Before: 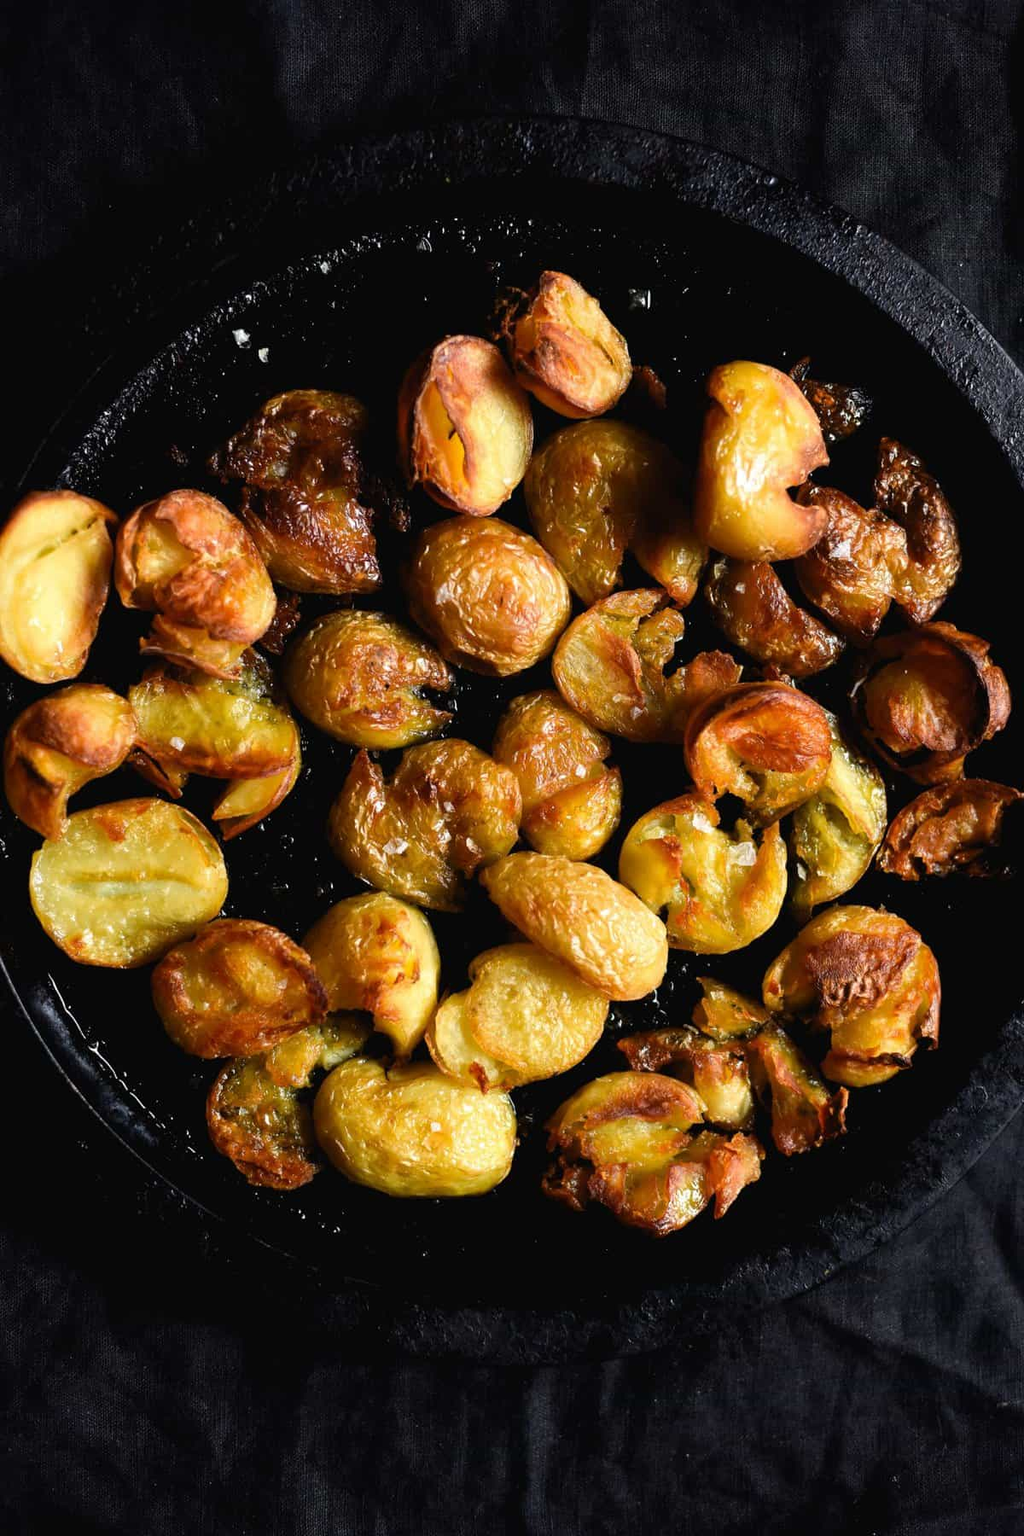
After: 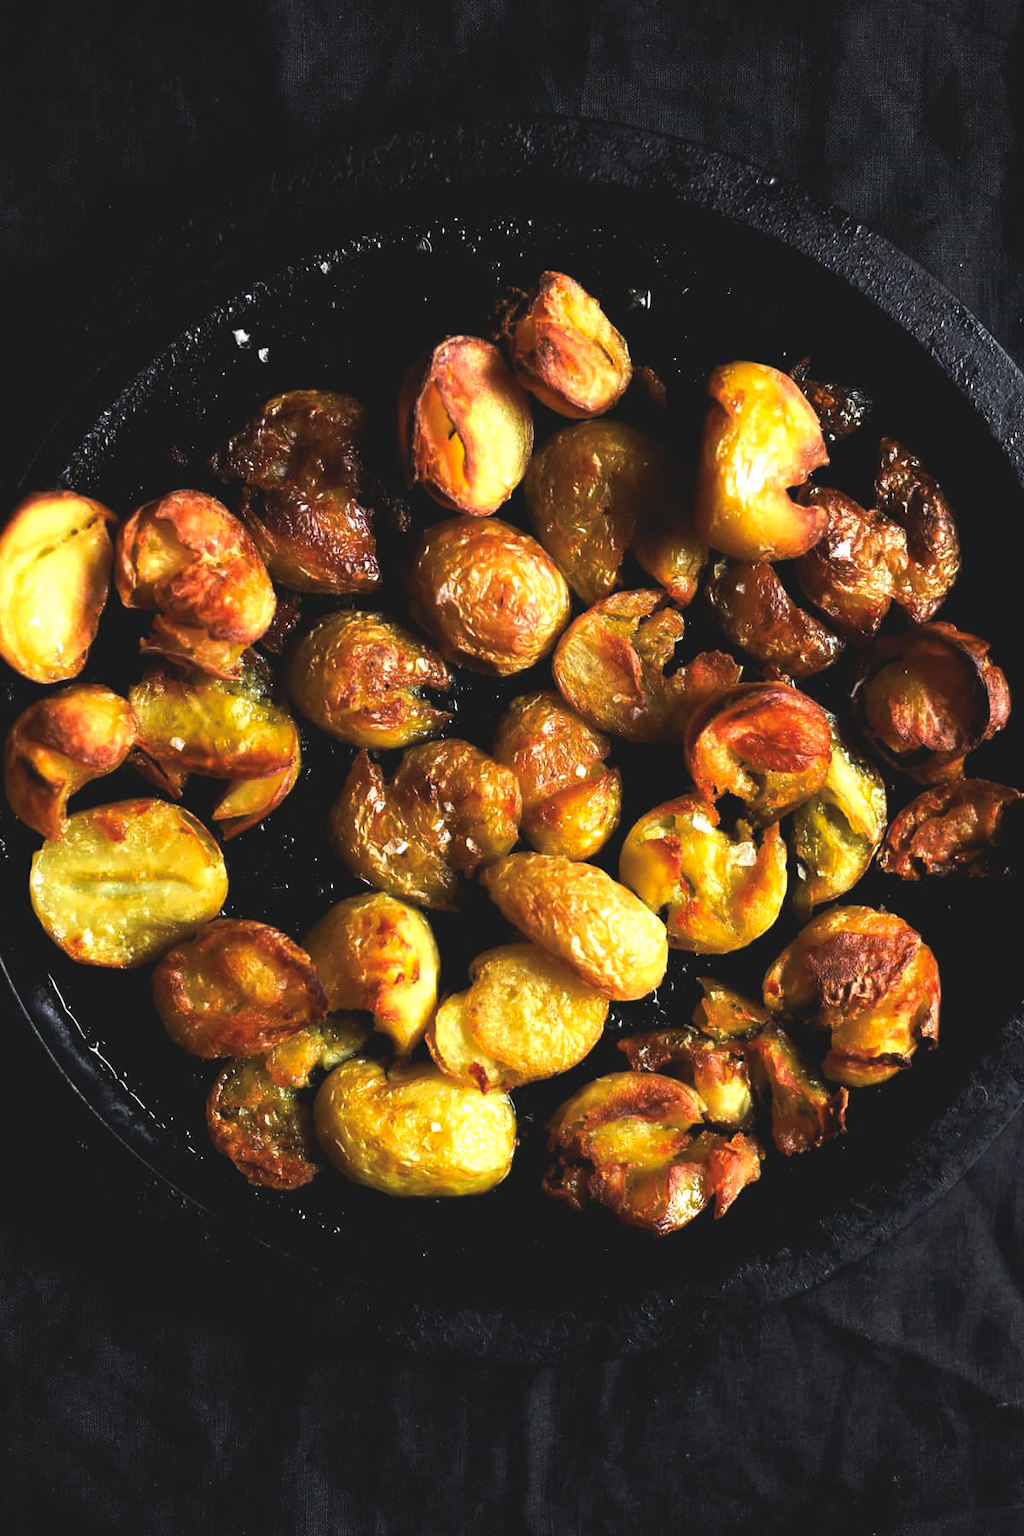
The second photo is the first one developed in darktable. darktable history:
tone curve: curves: ch0 [(0, 0.081) (0.483, 0.453) (0.881, 0.992)], preserve colors none
